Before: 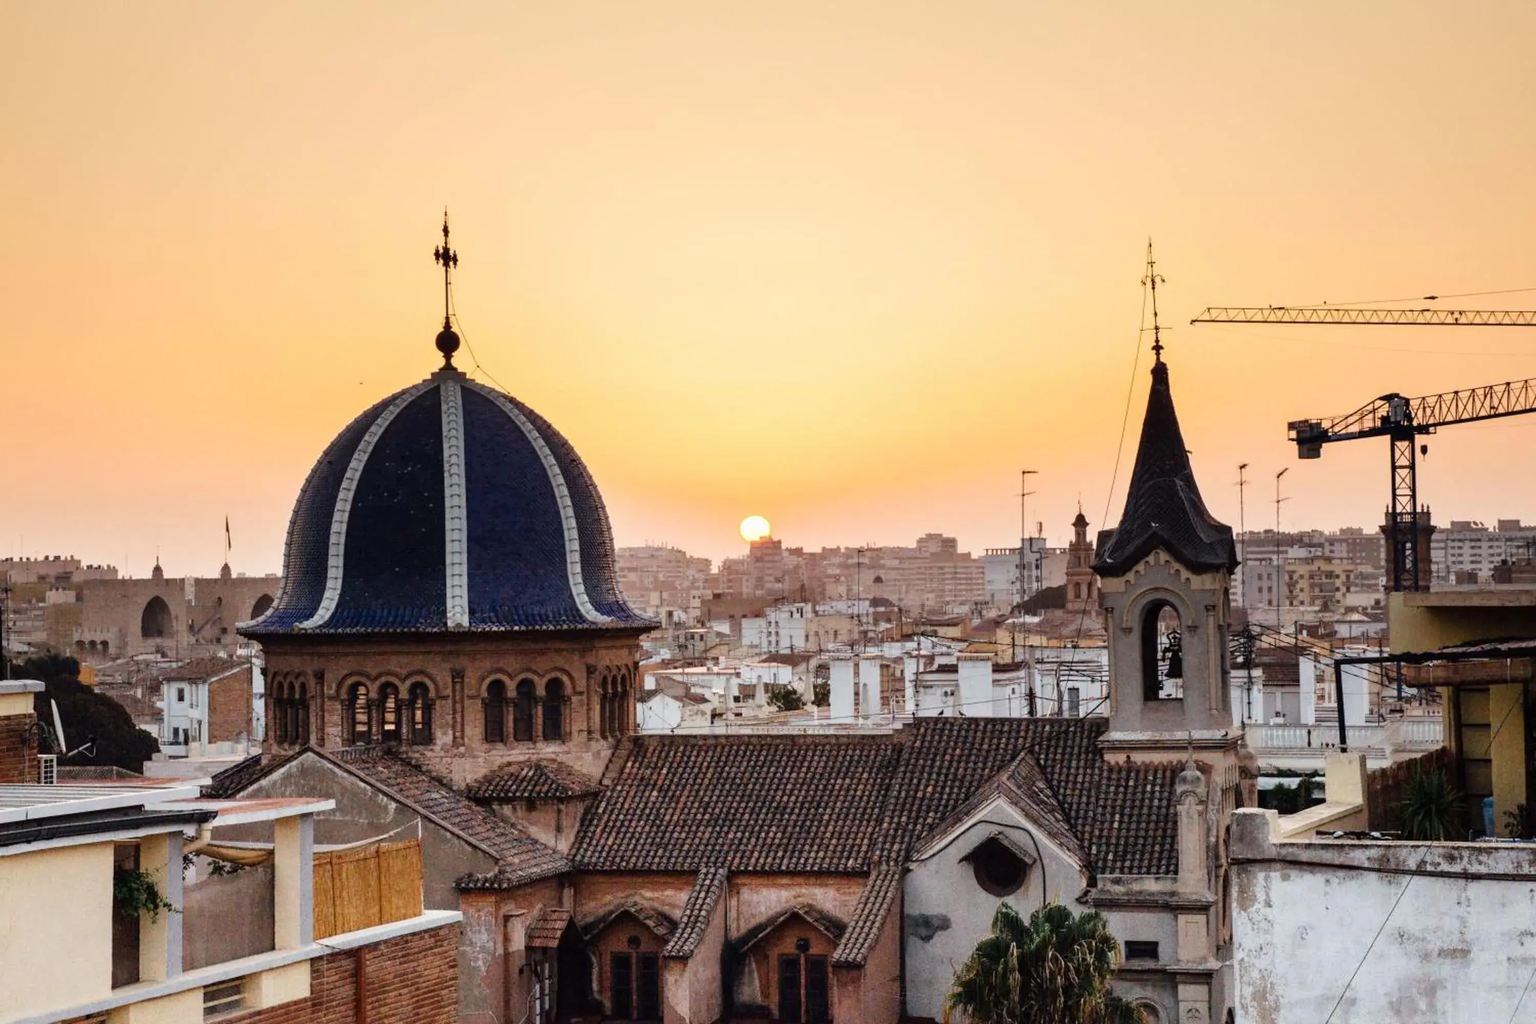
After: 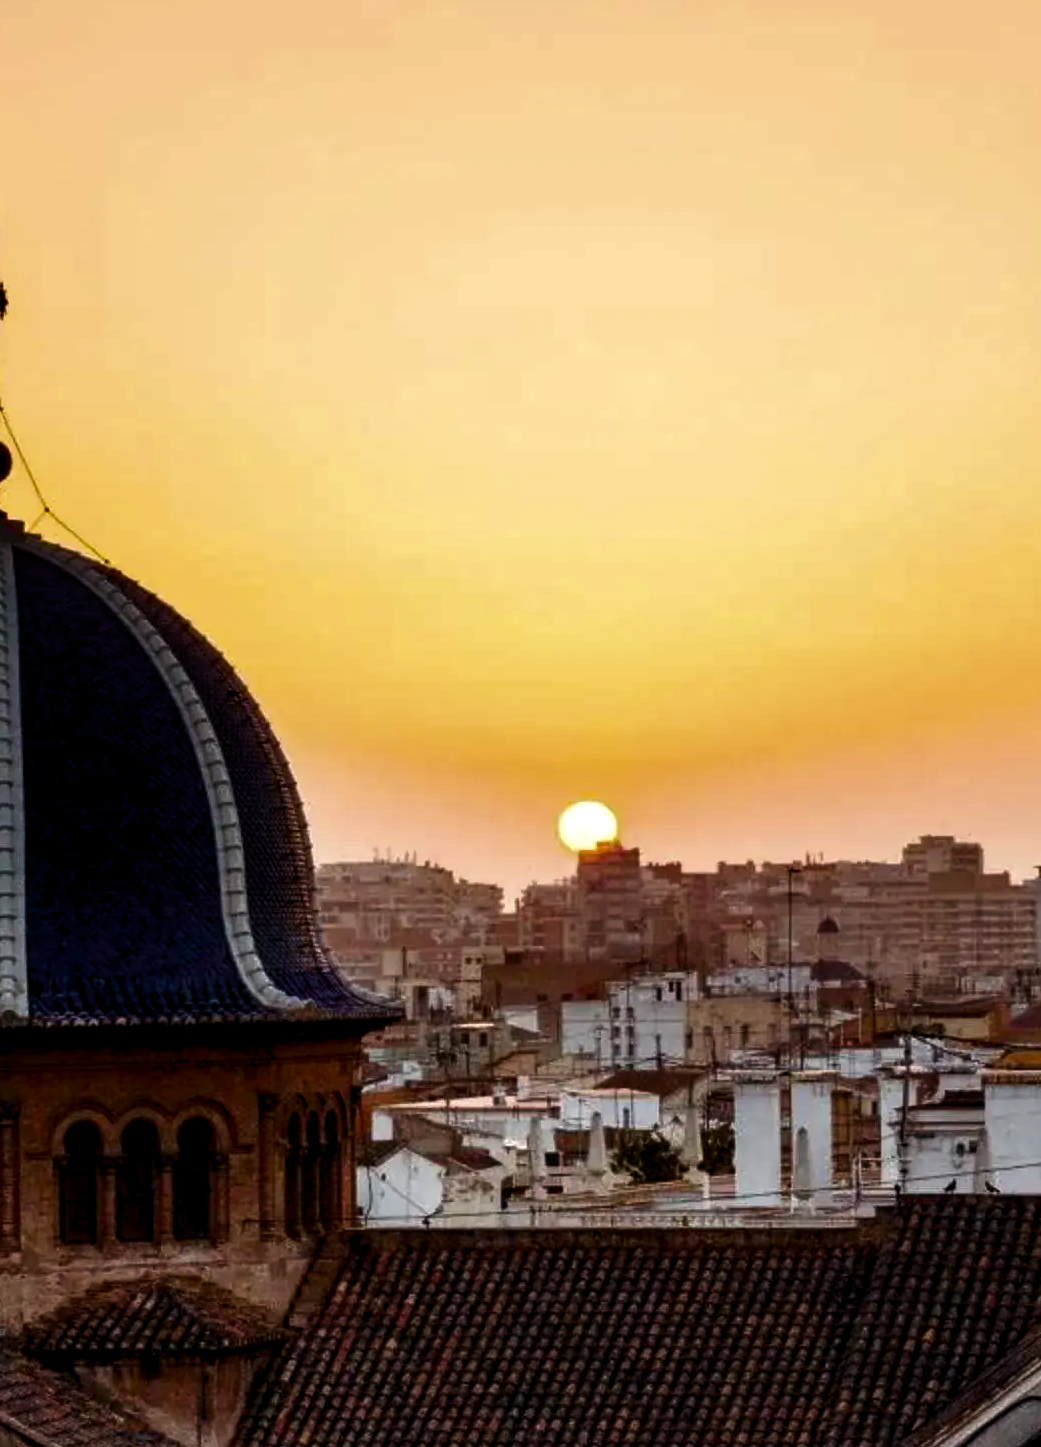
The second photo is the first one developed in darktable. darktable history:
crop and rotate: left 29.571%, top 10.318%, right 35.702%, bottom 17.291%
levels: levels [0.016, 0.484, 0.953]
contrast brightness saturation: brightness -0.505
color balance rgb: global offset › luminance 0.509%, linear chroma grading › global chroma 14.477%, perceptual saturation grading › global saturation 0.852%, perceptual saturation grading › mid-tones 11.787%, global vibrance 20%
